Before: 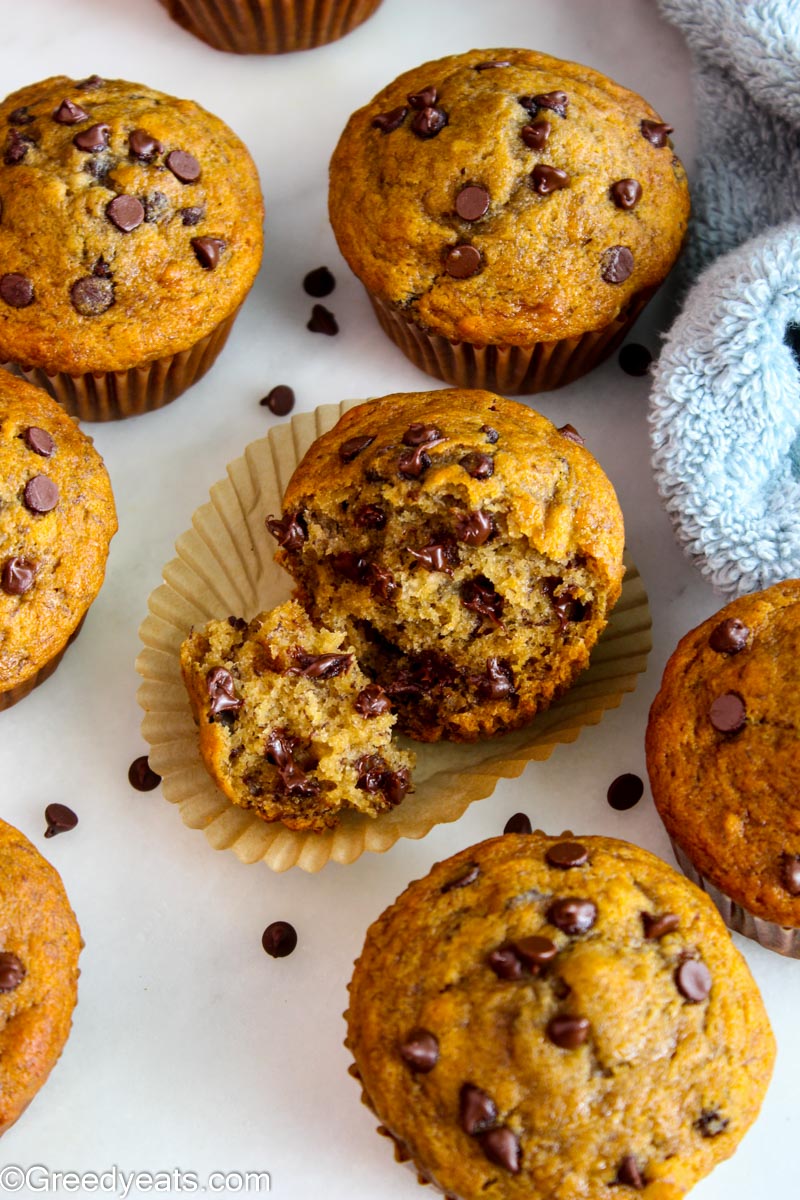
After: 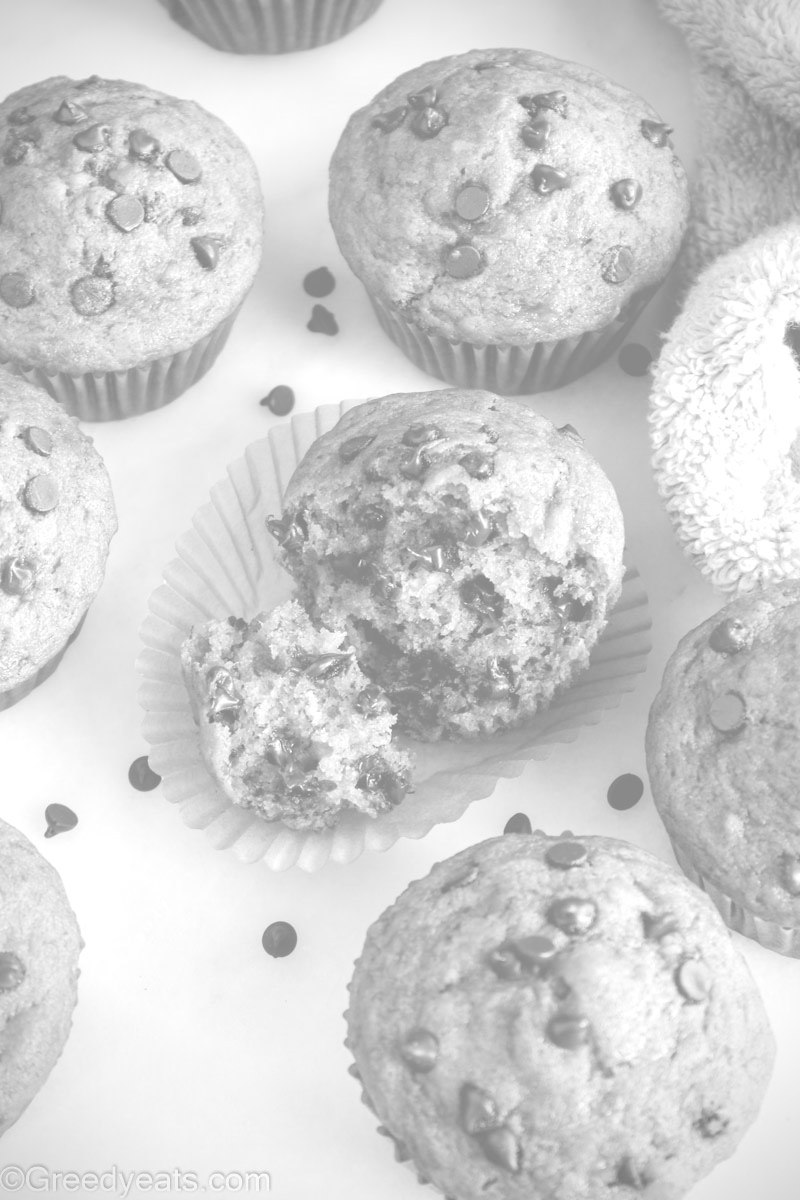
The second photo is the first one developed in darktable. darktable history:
monochrome: a 16.01, b -2.65, highlights 0.52
colorize: hue 43.2°, saturation 40%, version 1
vignetting: on, module defaults
